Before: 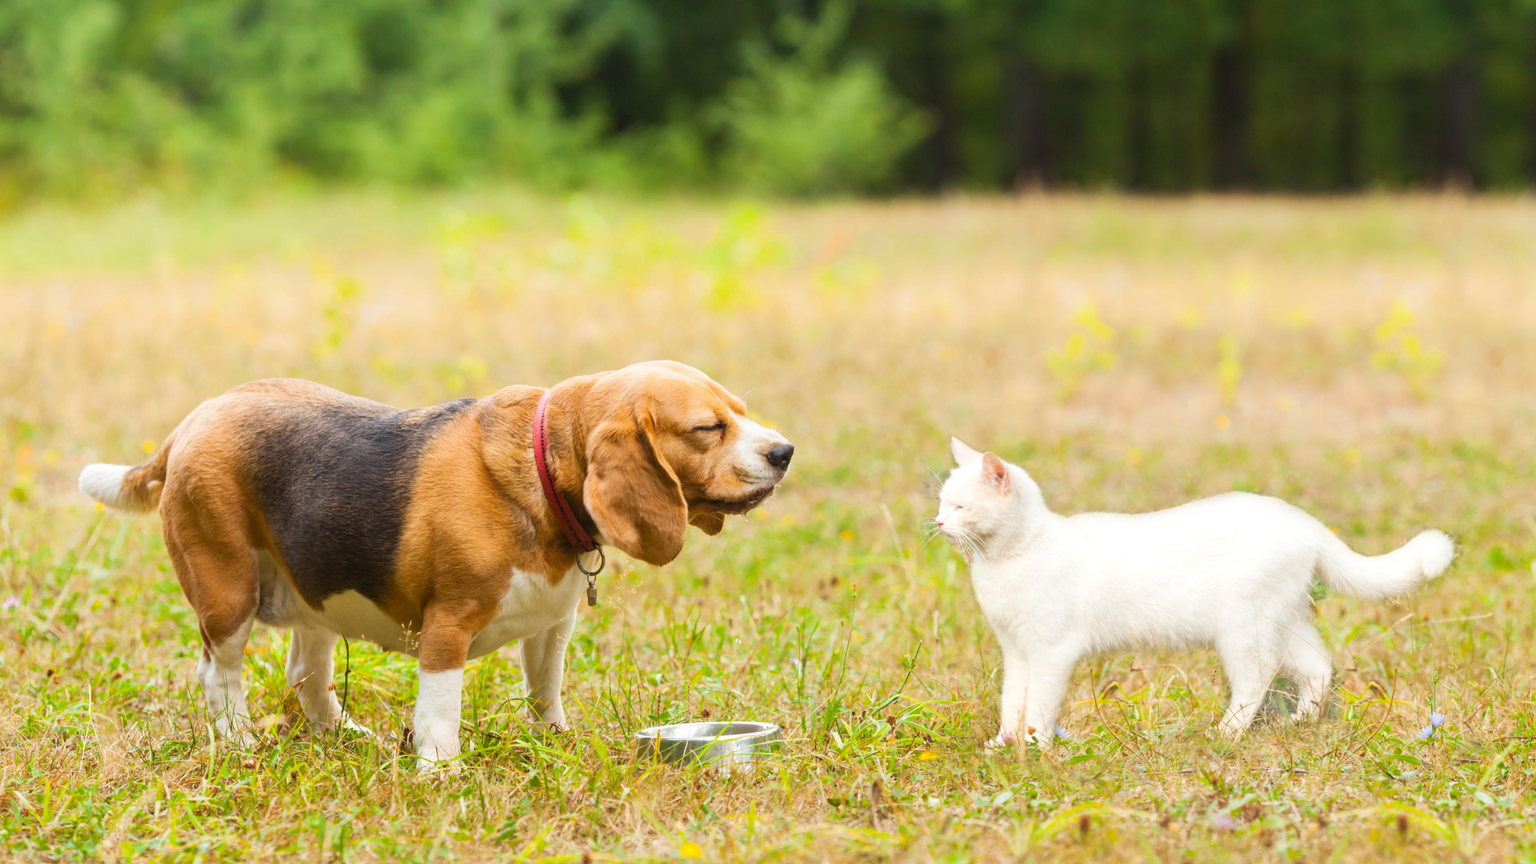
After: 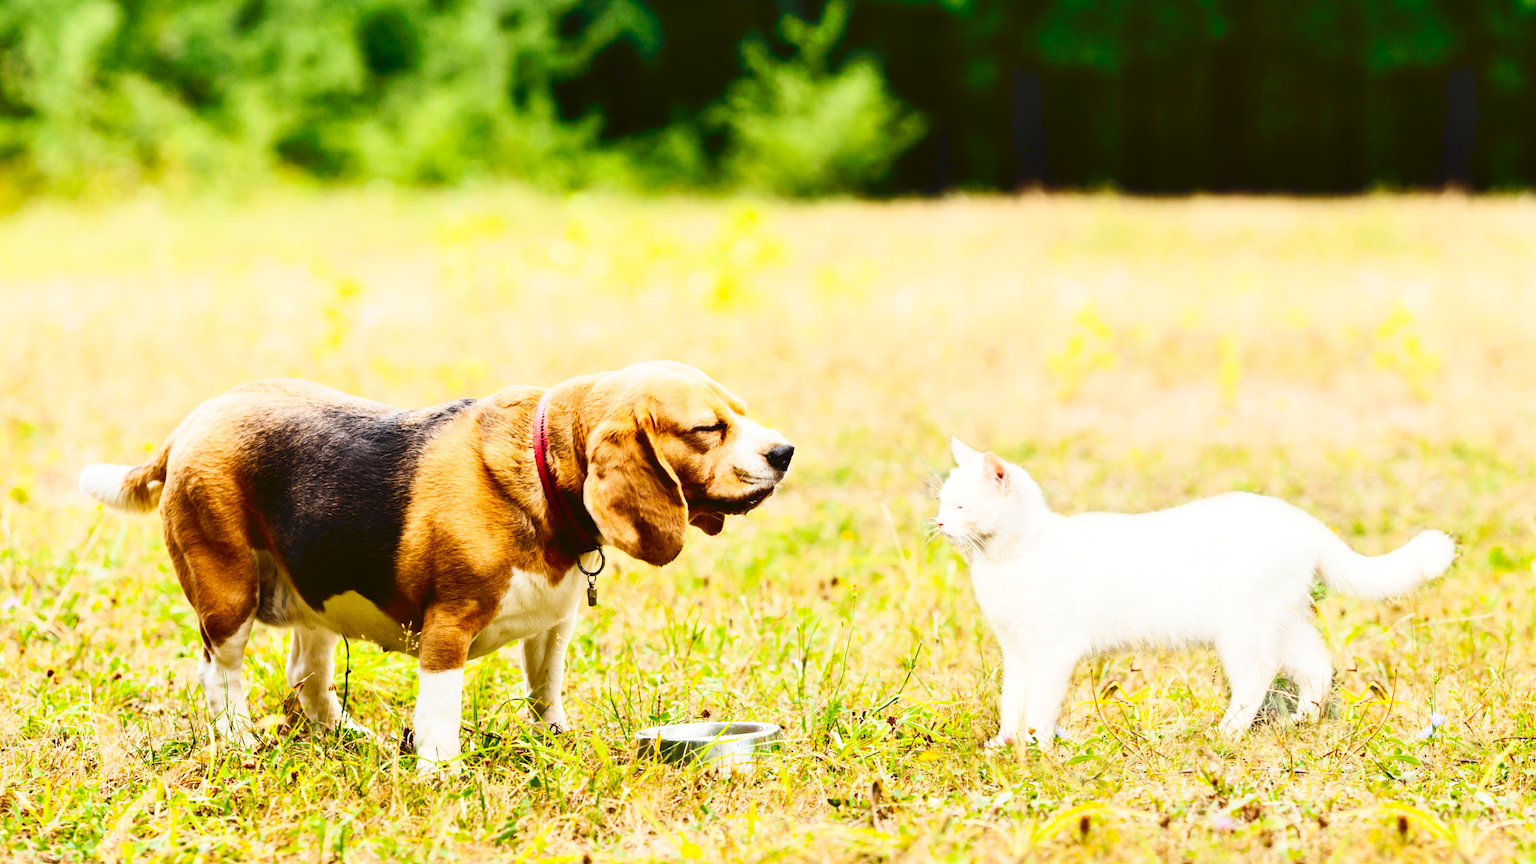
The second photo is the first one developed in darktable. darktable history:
tone curve: curves: ch0 [(0, 0) (0.003, 0.047) (0.011, 0.051) (0.025, 0.051) (0.044, 0.057) (0.069, 0.068) (0.1, 0.076) (0.136, 0.108) (0.177, 0.166) (0.224, 0.229) (0.277, 0.299) (0.335, 0.364) (0.399, 0.46) (0.468, 0.553) (0.543, 0.639) (0.623, 0.724) (0.709, 0.808) (0.801, 0.886) (0.898, 0.954) (1, 1)], preserve colors none
shadows and highlights: shadows 52.27, highlights -28.29, soften with gaussian
contrast brightness saturation: contrast 0.313, brightness -0.082, saturation 0.172
